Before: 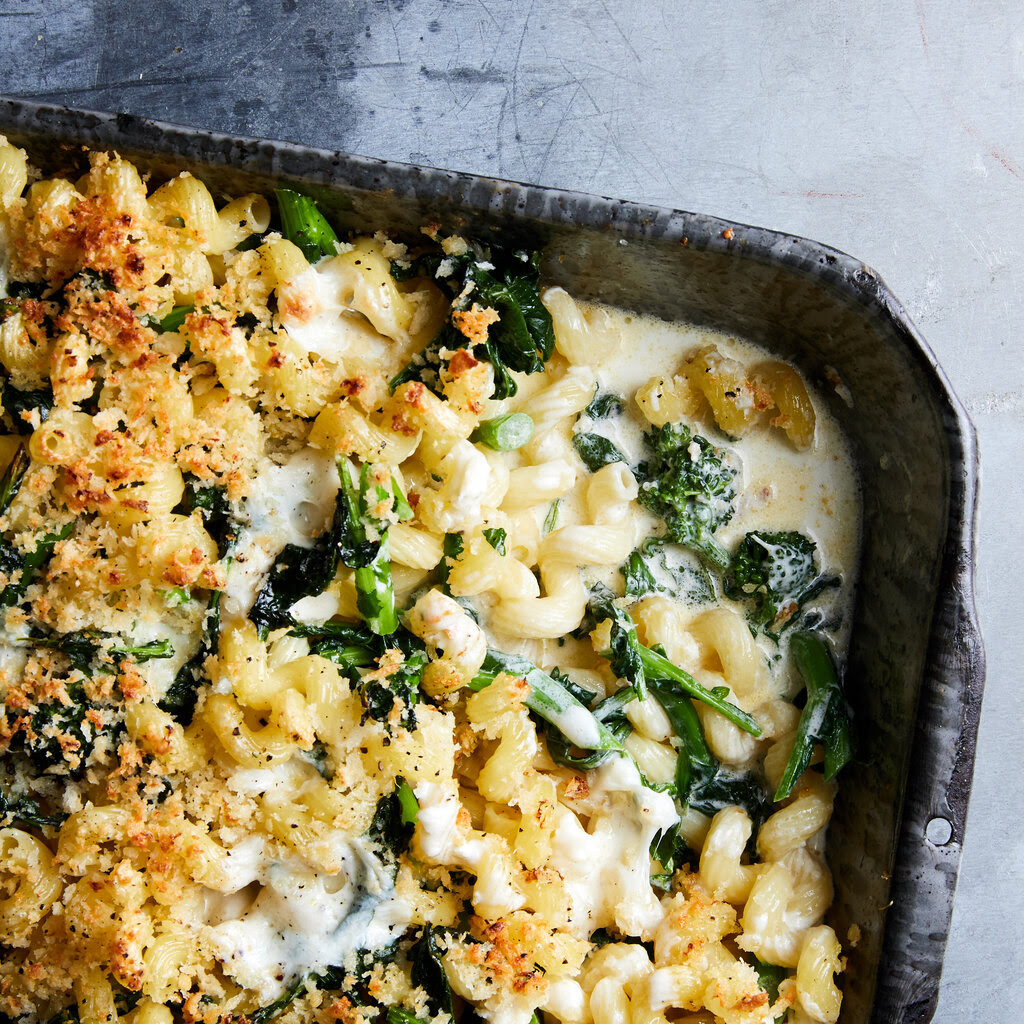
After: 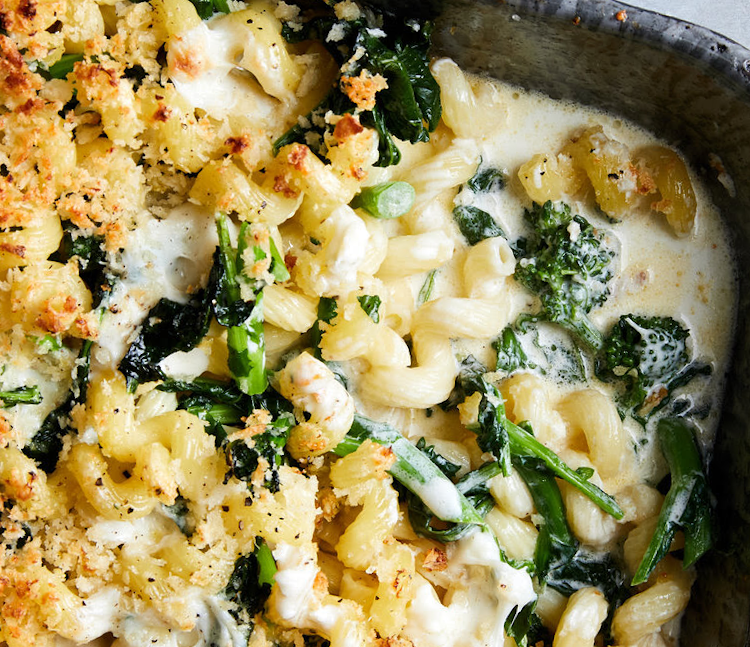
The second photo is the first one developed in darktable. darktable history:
tone equalizer: on, module defaults
crop and rotate: angle -3.56°, left 9.901%, top 21.098%, right 12.421%, bottom 11.866%
